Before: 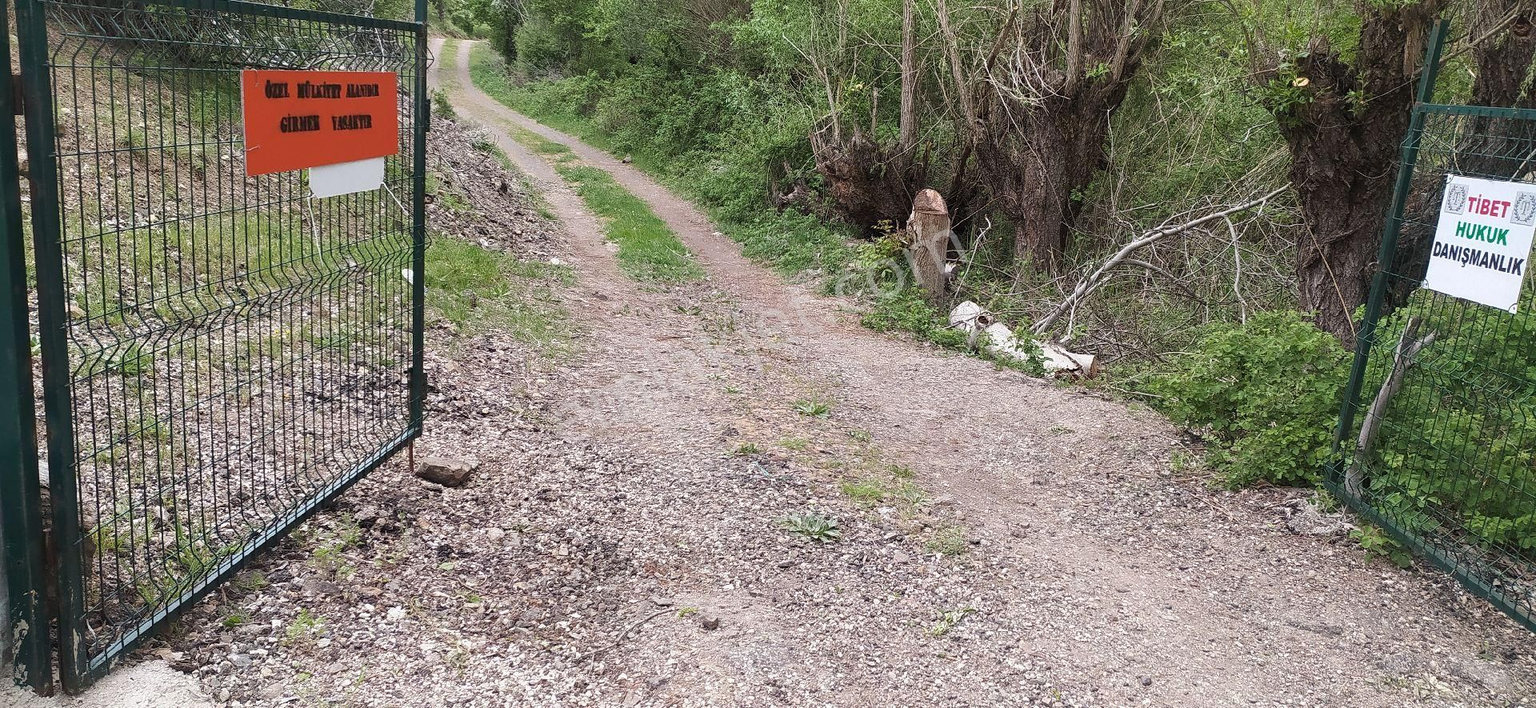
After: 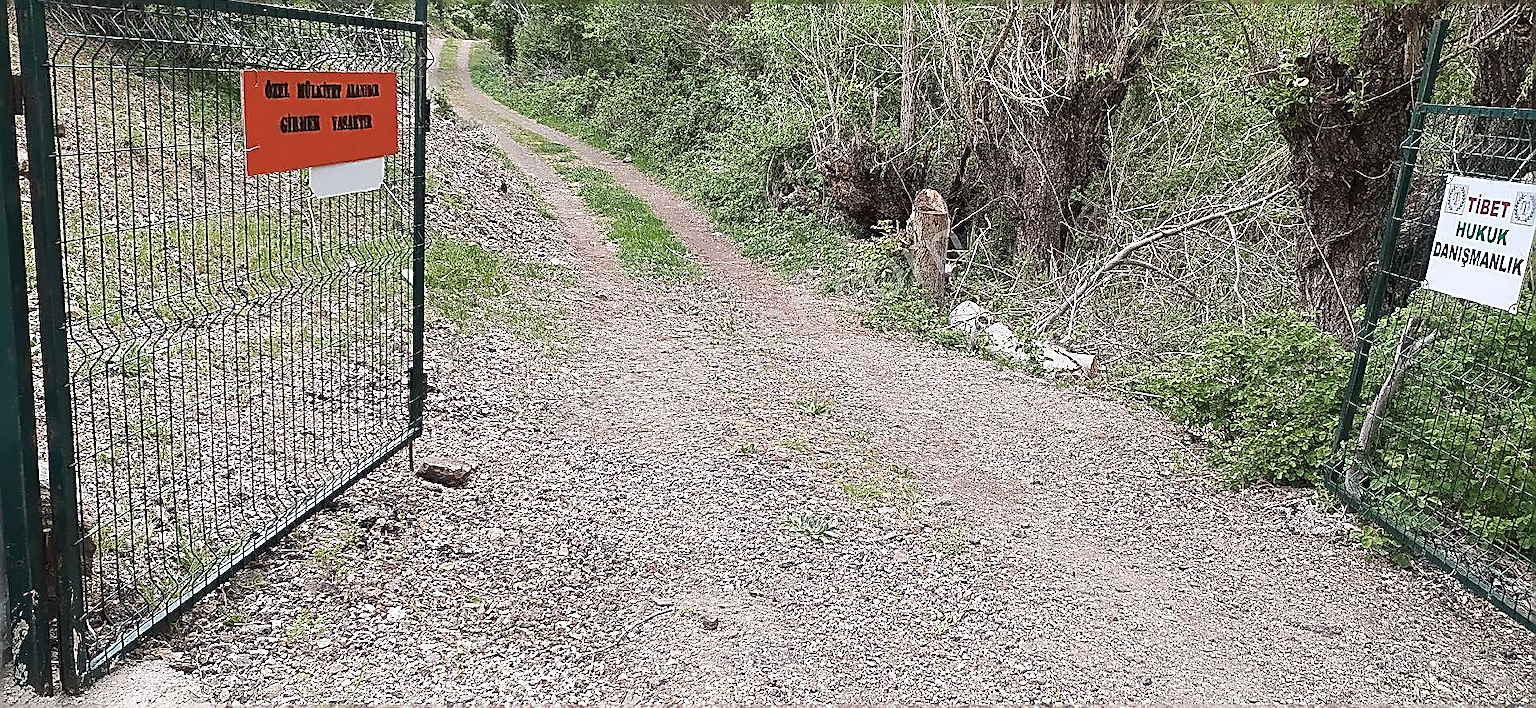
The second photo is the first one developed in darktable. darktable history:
sharpen: amount 1.865
contrast brightness saturation: contrast 0.076, saturation 0.02
